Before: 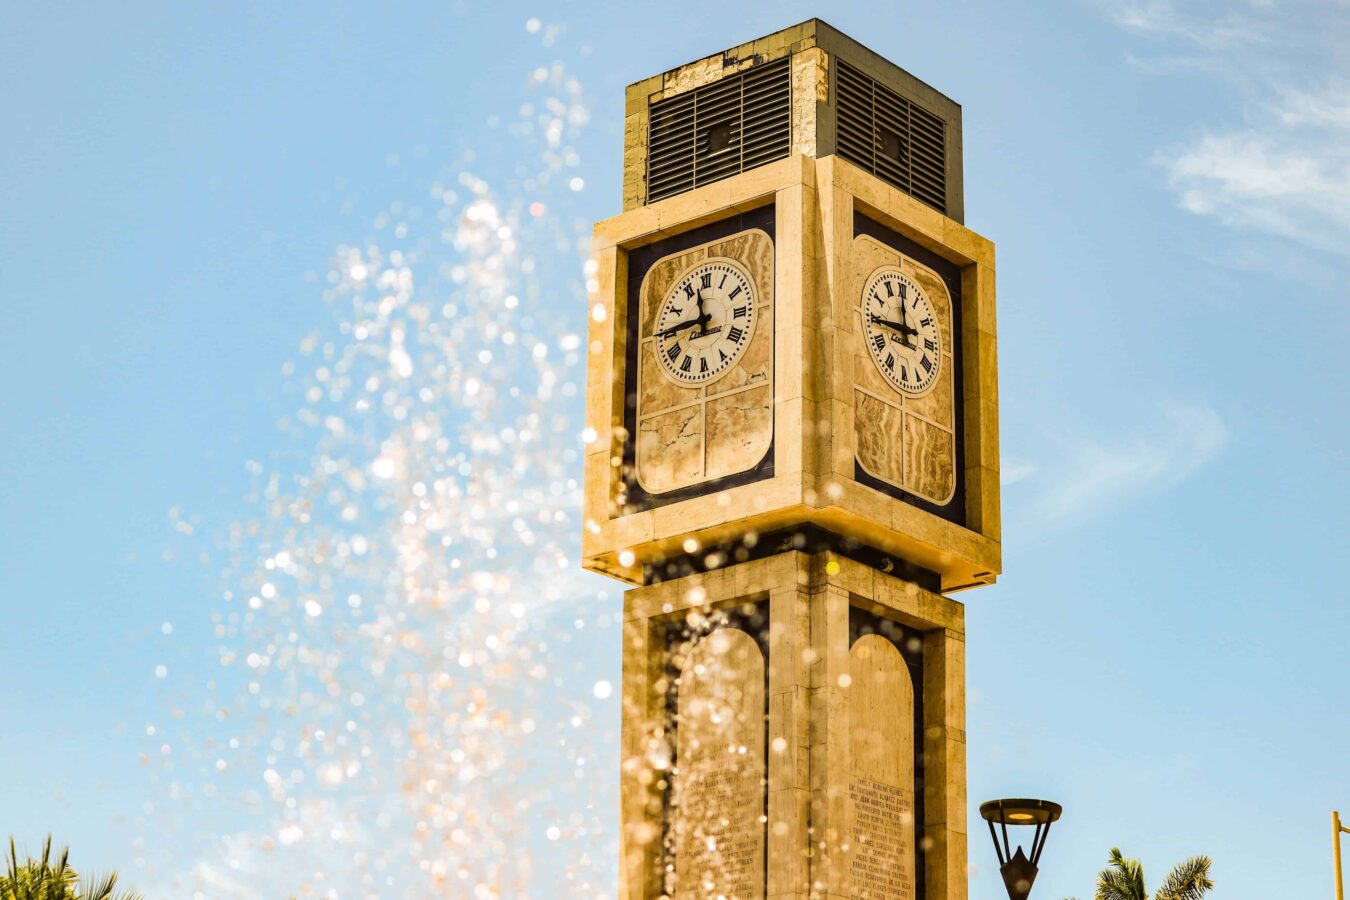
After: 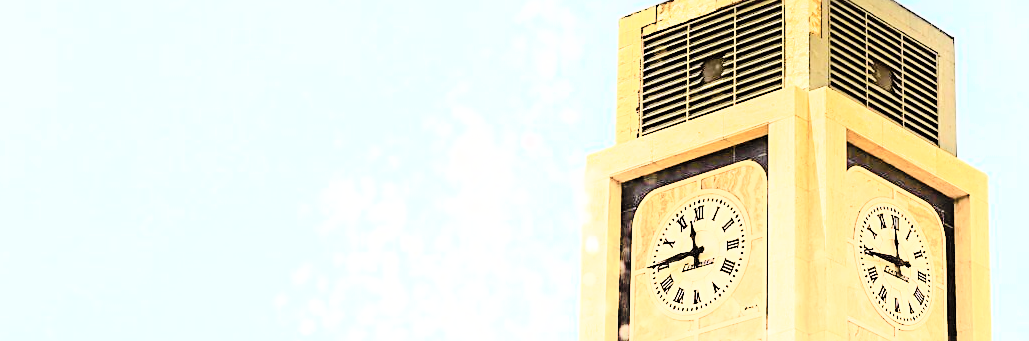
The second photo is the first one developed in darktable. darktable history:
sharpen: amount 0.496
shadows and highlights: shadows -52.94, highlights 86.36, soften with gaussian
local contrast: mode bilateral grid, contrast 20, coarseness 49, detail 120%, midtone range 0.2
filmic rgb: black relative exposure -7.65 EV, white relative exposure 4.56 EV, hardness 3.61, color science v6 (2022)
tone curve: curves: ch0 [(0, 0) (0.055, 0.057) (0.258, 0.307) (0.434, 0.543) (0.517, 0.657) (0.745, 0.874) (1, 1)]; ch1 [(0, 0) (0.346, 0.307) (0.418, 0.383) (0.46, 0.439) (0.482, 0.493) (0.502, 0.503) (0.517, 0.514) (0.55, 0.561) (0.588, 0.603) (0.646, 0.688) (1, 1)]; ch2 [(0, 0) (0.346, 0.34) (0.431, 0.45) (0.485, 0.499) (0.5, 0.503) (0.527, 0.525) (0.545, 0.562) (0.679, 0.706) (1, 1)], color space Lab, independent channels, preserve colors none
exposure: black level correction 0, exposure 1 EV, compensate exposure bias true, compensate highlight preservation false
crop: left 0.526%, top 7.638%, right 23.216%, bottom 54.368%
